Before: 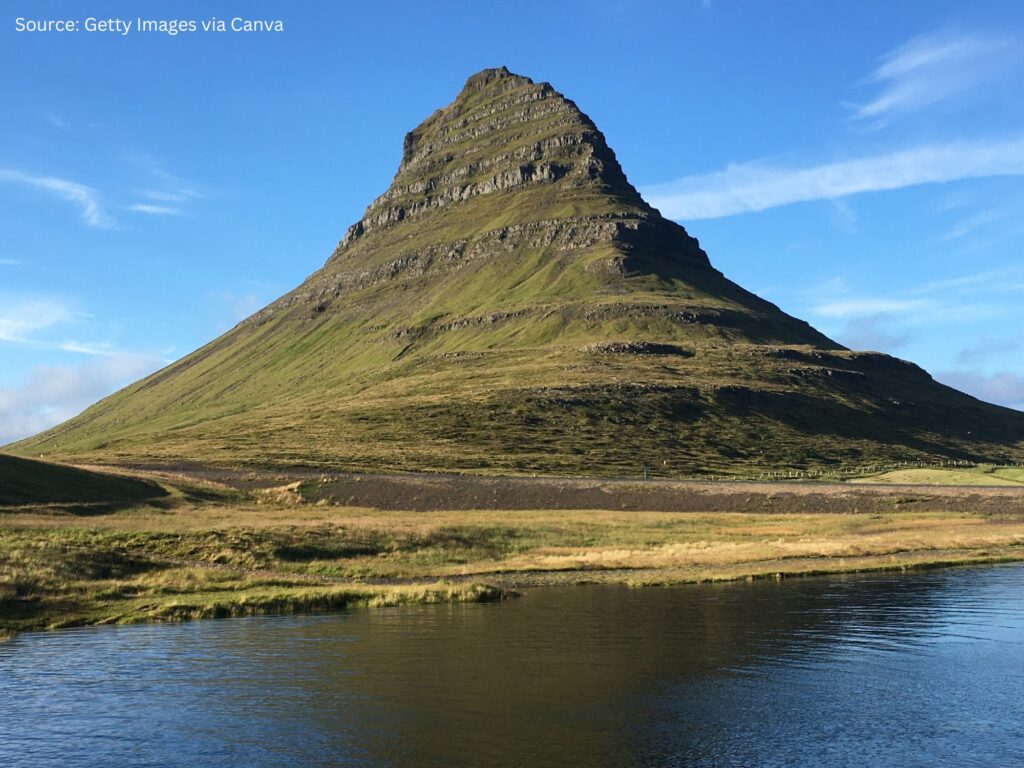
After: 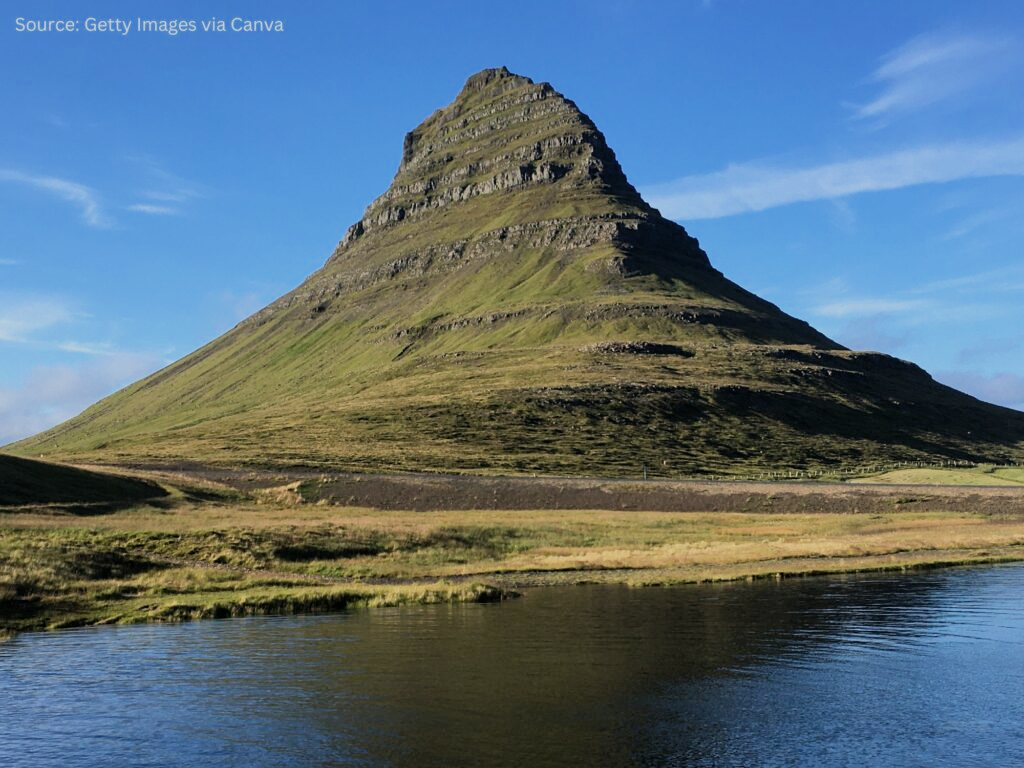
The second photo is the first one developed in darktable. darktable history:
filmic rgb: black relative exposure -7.65 EV, white relative exposure 4.56 EV, hardness 3.61, color science v6 (2022)
white balance: red 0.983, blue 1.036
